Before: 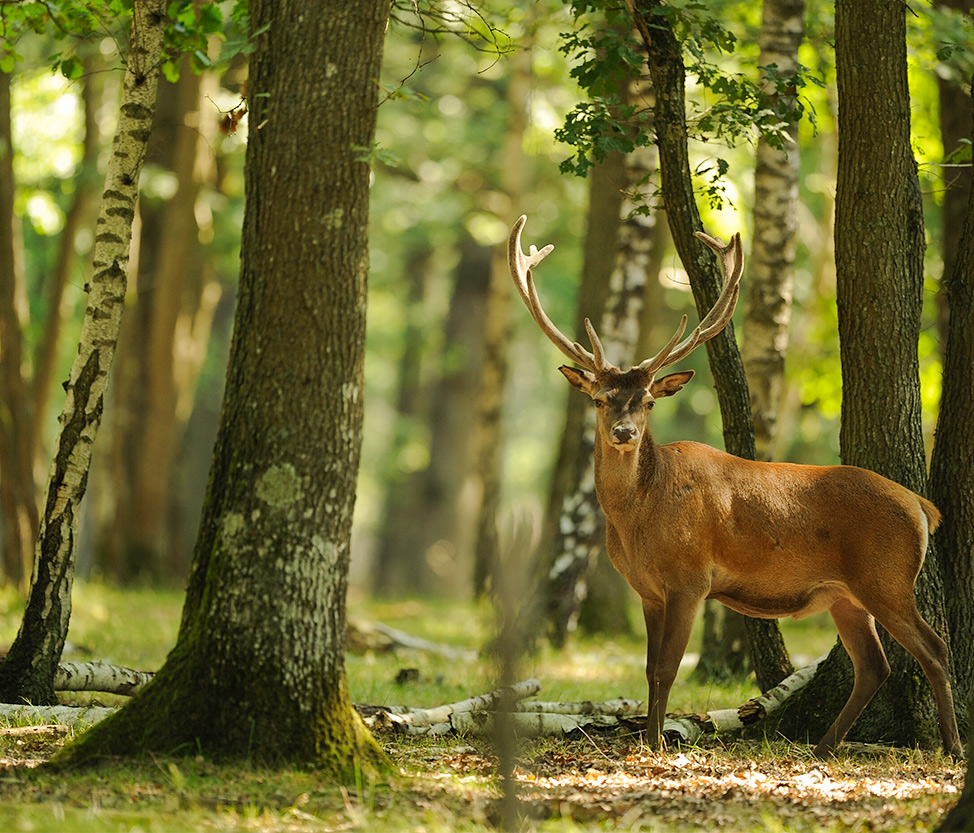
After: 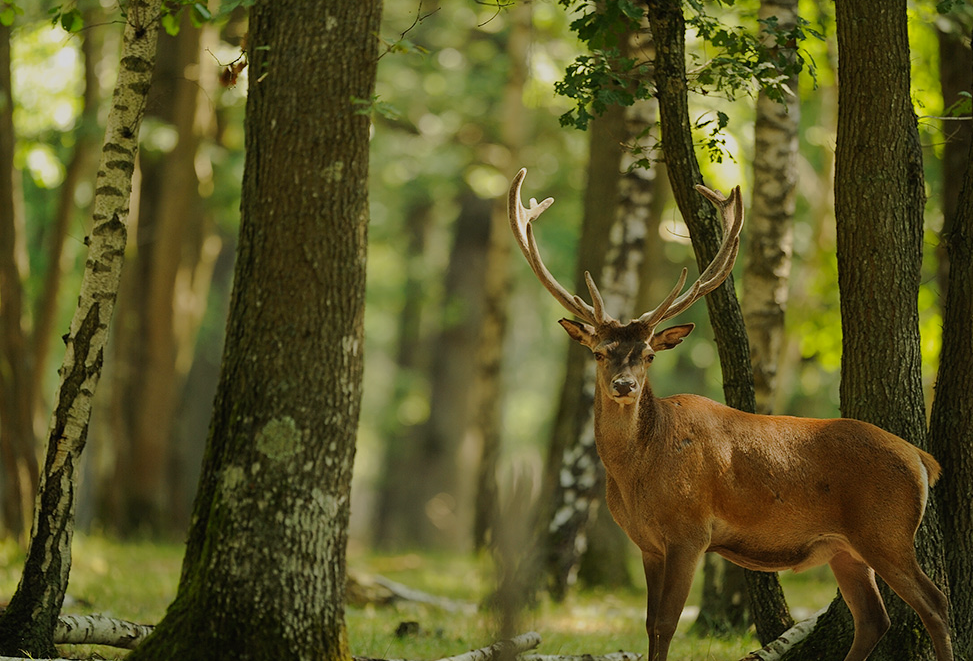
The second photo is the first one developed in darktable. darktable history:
exposure: exposure -0.582 EV, compensate highlight preservation false
crop and rotate: top 5.667%, bottom 14.937%
